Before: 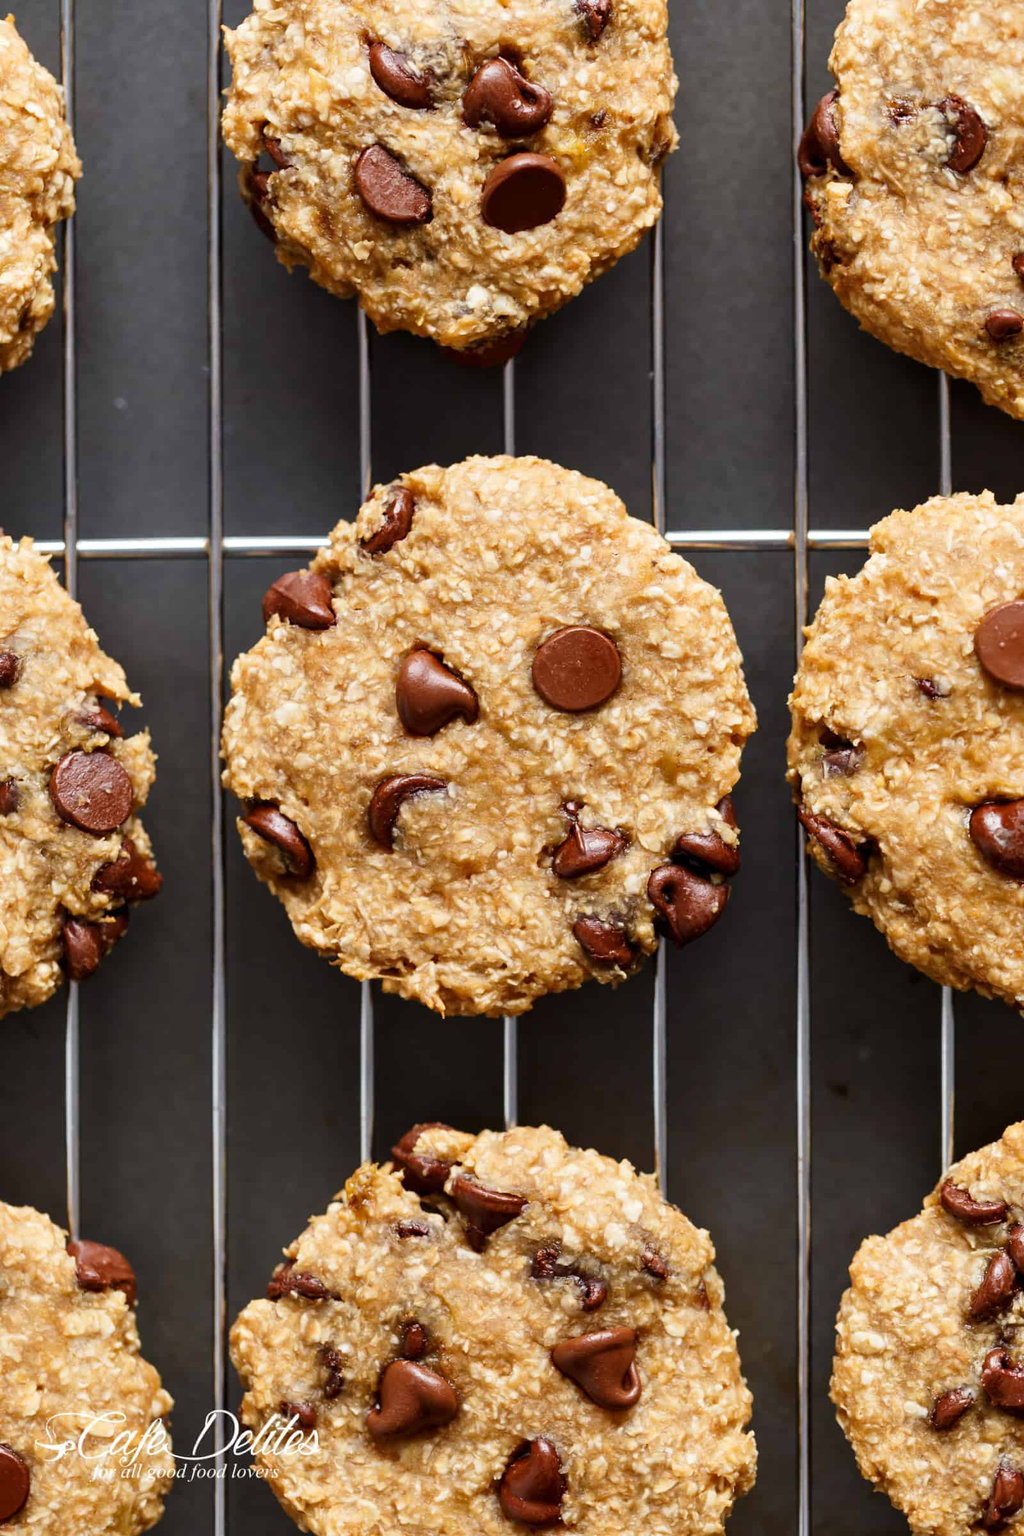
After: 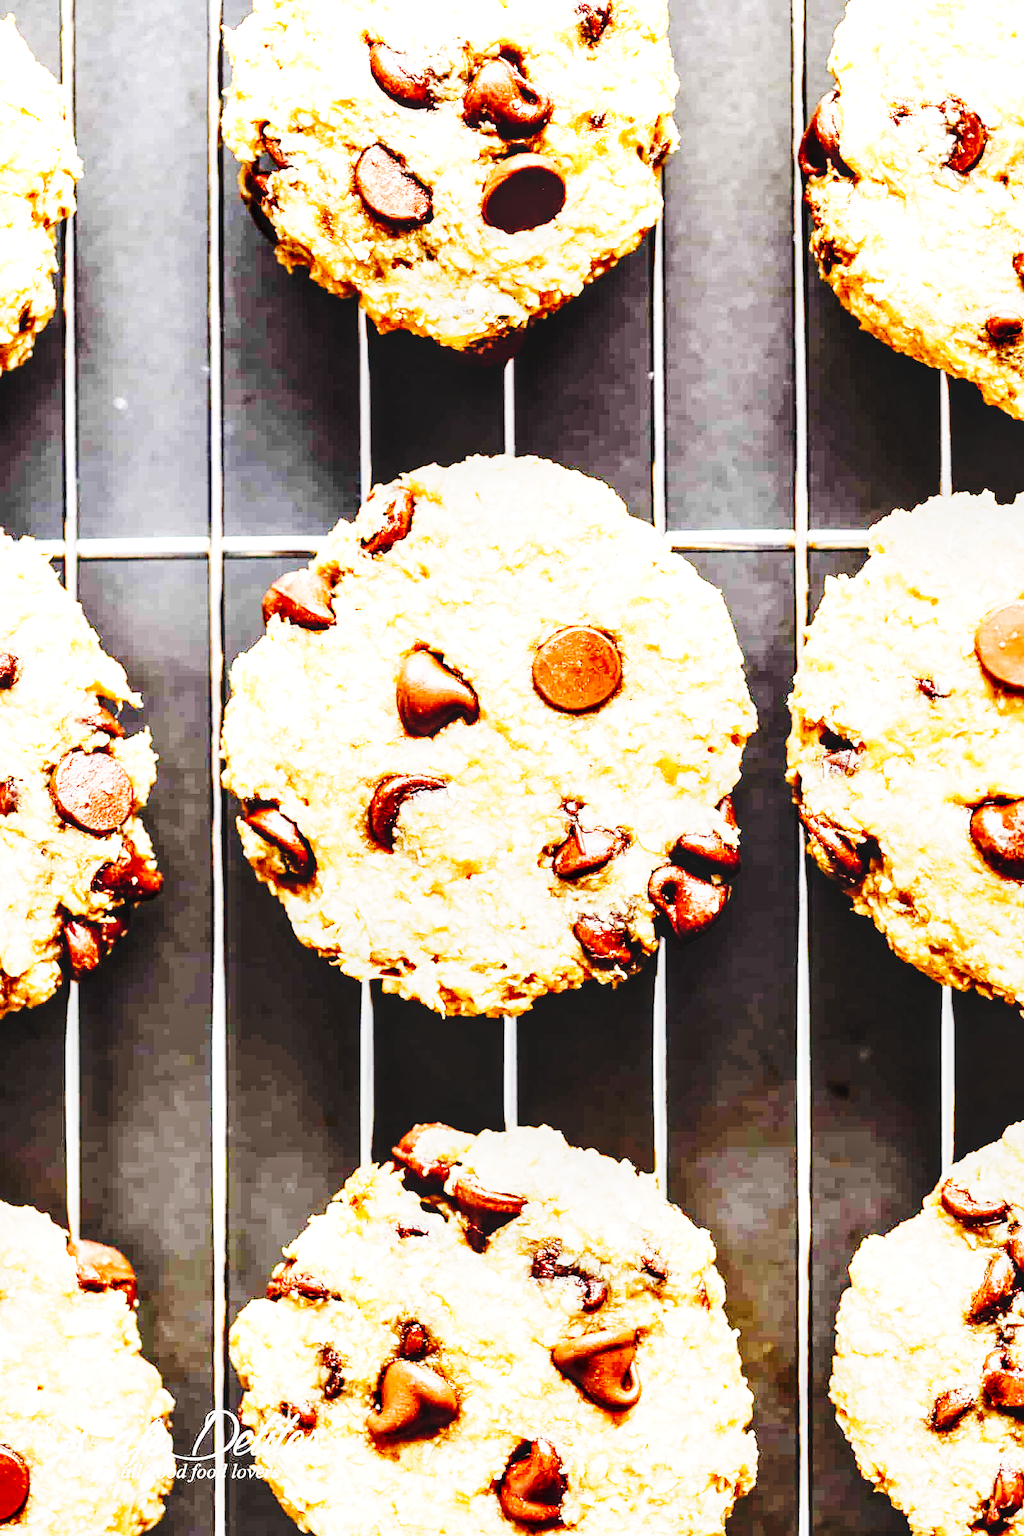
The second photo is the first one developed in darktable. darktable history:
exposure: black level correction 0, exposure 1.199 EV, compensate exposure bias true, compensate highlight preservation false
local contrast: detail 130%
base curve: curves: ch0 [(0, 0) (0, 0) (0.002, 0.001) (0.008, 0.003) (0.019, 0.011) (0.037, 0.037) (0.064, 0.11) (0.102, 0.232) (0.152, 0.379) (0.216, 0.524) (0.296, 0.665) (0.394, 0.789) (0.512, 0.881) (0.651, 0.945) (0.813, 0.986) (1, 1)], preserve colors none
sharpen: amount 0.209
tone curve: curves: ch0 [(0, 0) (0.003, 0.018) (0.011, 0.019) (0.025, 0.024) (0.044, 0.037) (0.069, 0.053) (0.1, 0.075) (0.136, 0.105) (0.177, 0.136) (0.224, 0.179) (0.277, 0.244) (0.335, 0.319) (0.399, 0.4) (0.468, 0.495) (0.543, 0.58) (0.623, 0.671) (0.709, 0.757) (0.801, 0.838) (0.898, 0.913) (1, 1)], preserve colors none
tone equalizer: -8 EV -0.735 EV, -7 EV -0.689 EV, -6 EV -0.568 EV, -5 EV -0.408 EV, -3 EV 0.365 EV, -2 EV 0.6 EV, -1 EV 0.685 EV, +0 EV 0.726 EV, edges refinement/feathering 500, mask exposure compensation -1.57 EV, preserve details no
